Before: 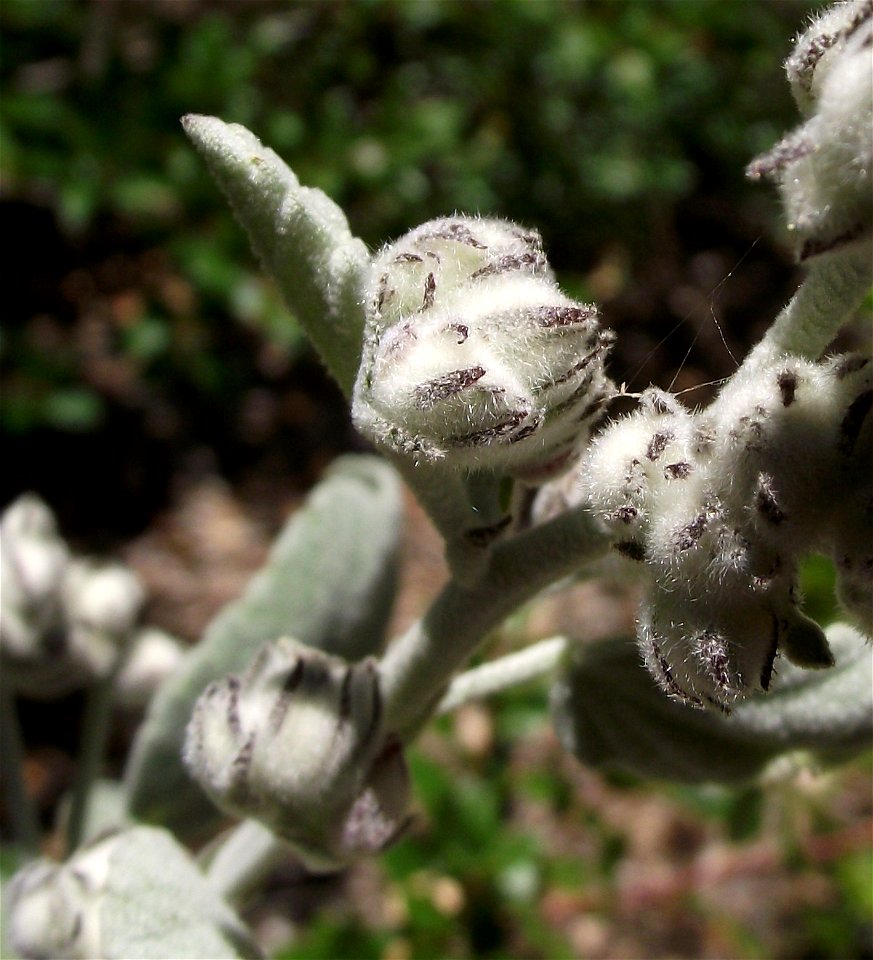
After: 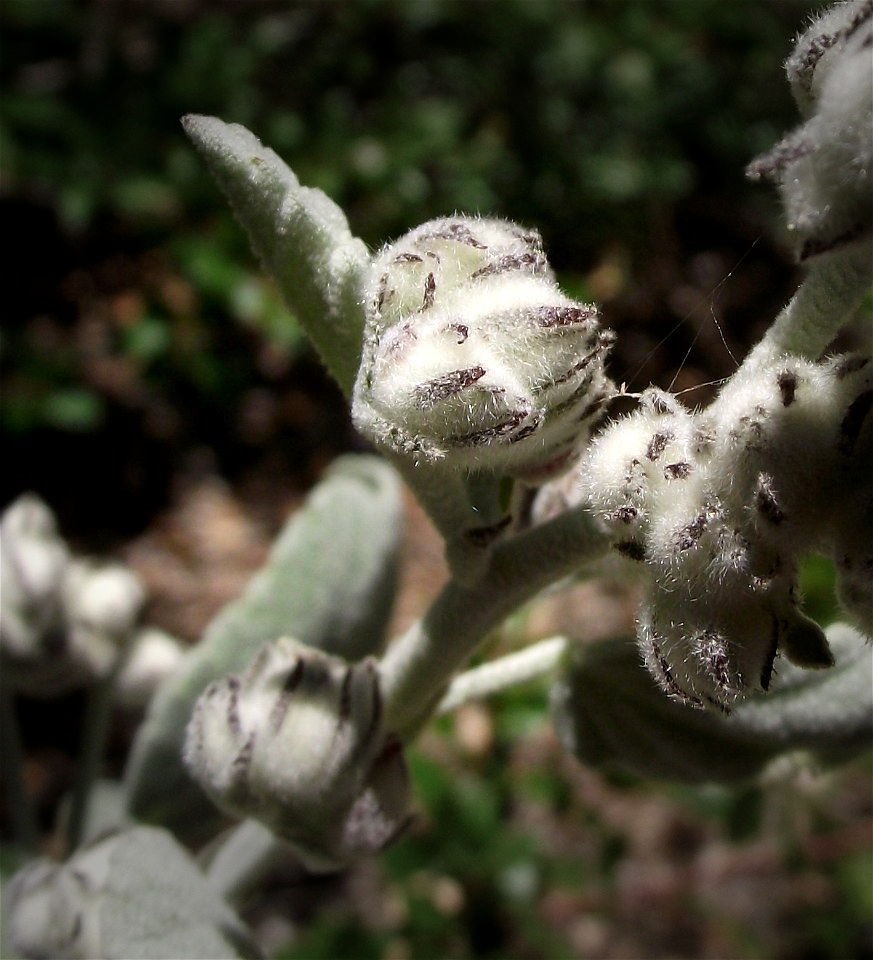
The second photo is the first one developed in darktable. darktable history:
vignetting: fall-off start 71.34%, brightness -0.579, saturation -0.248, width/height ratio 1.334
